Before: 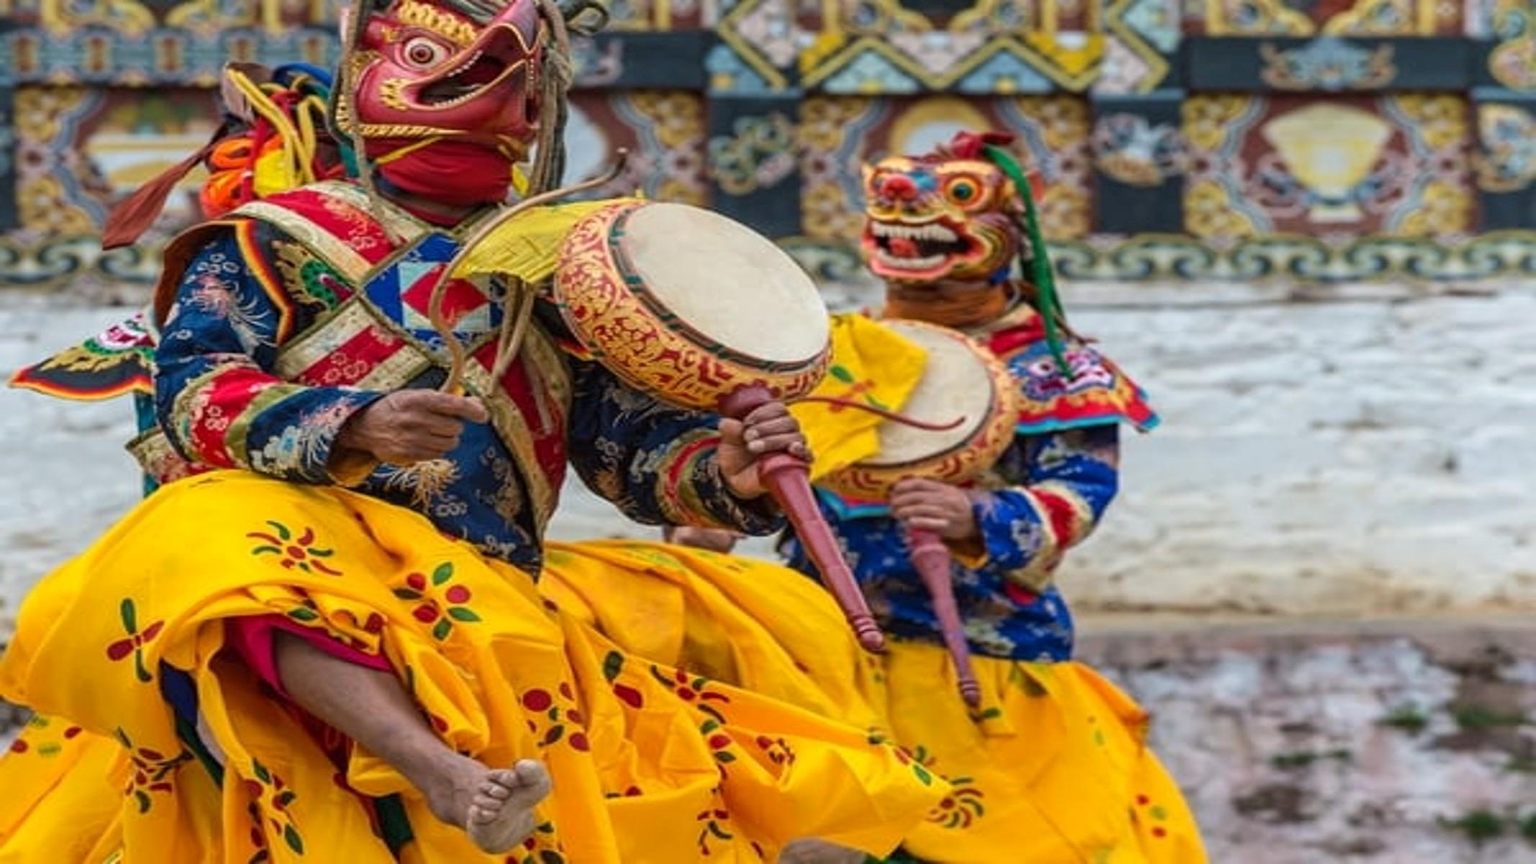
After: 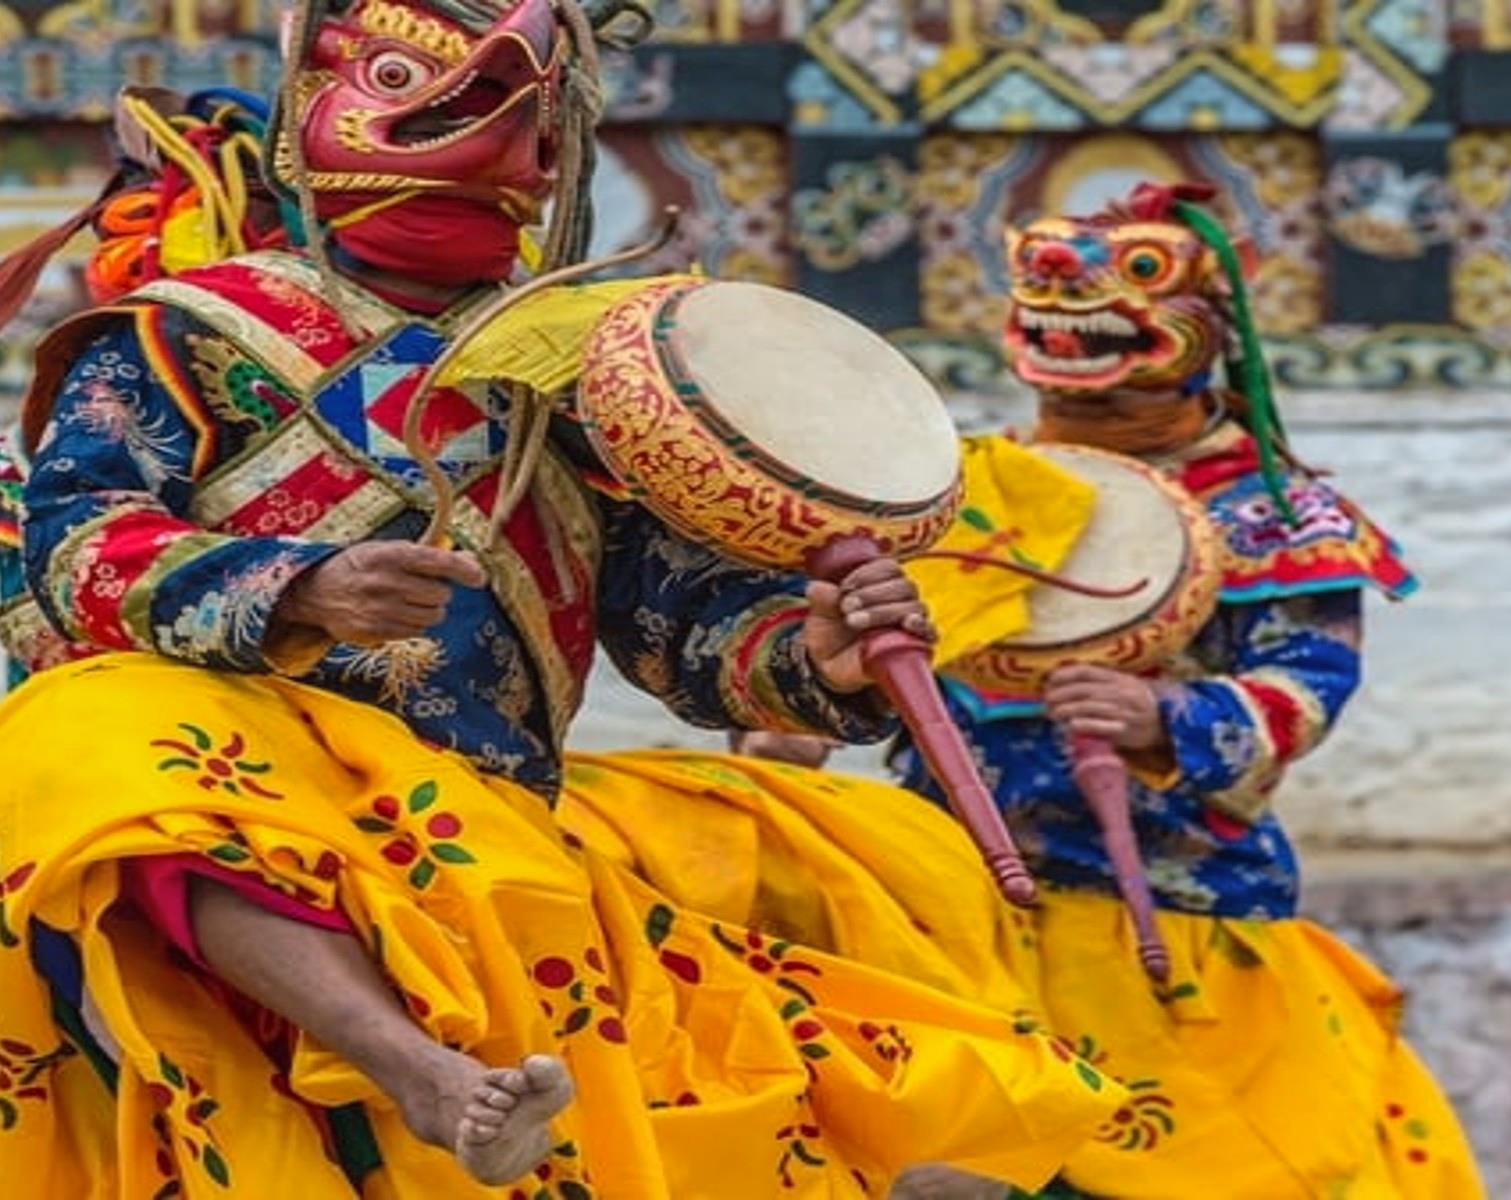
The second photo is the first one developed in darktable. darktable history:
exposure: compensate exposure bias true, compensate highlight preservation false
local contrast: detail 109%
crop and rotate: left 9.034%, right 20.093%
